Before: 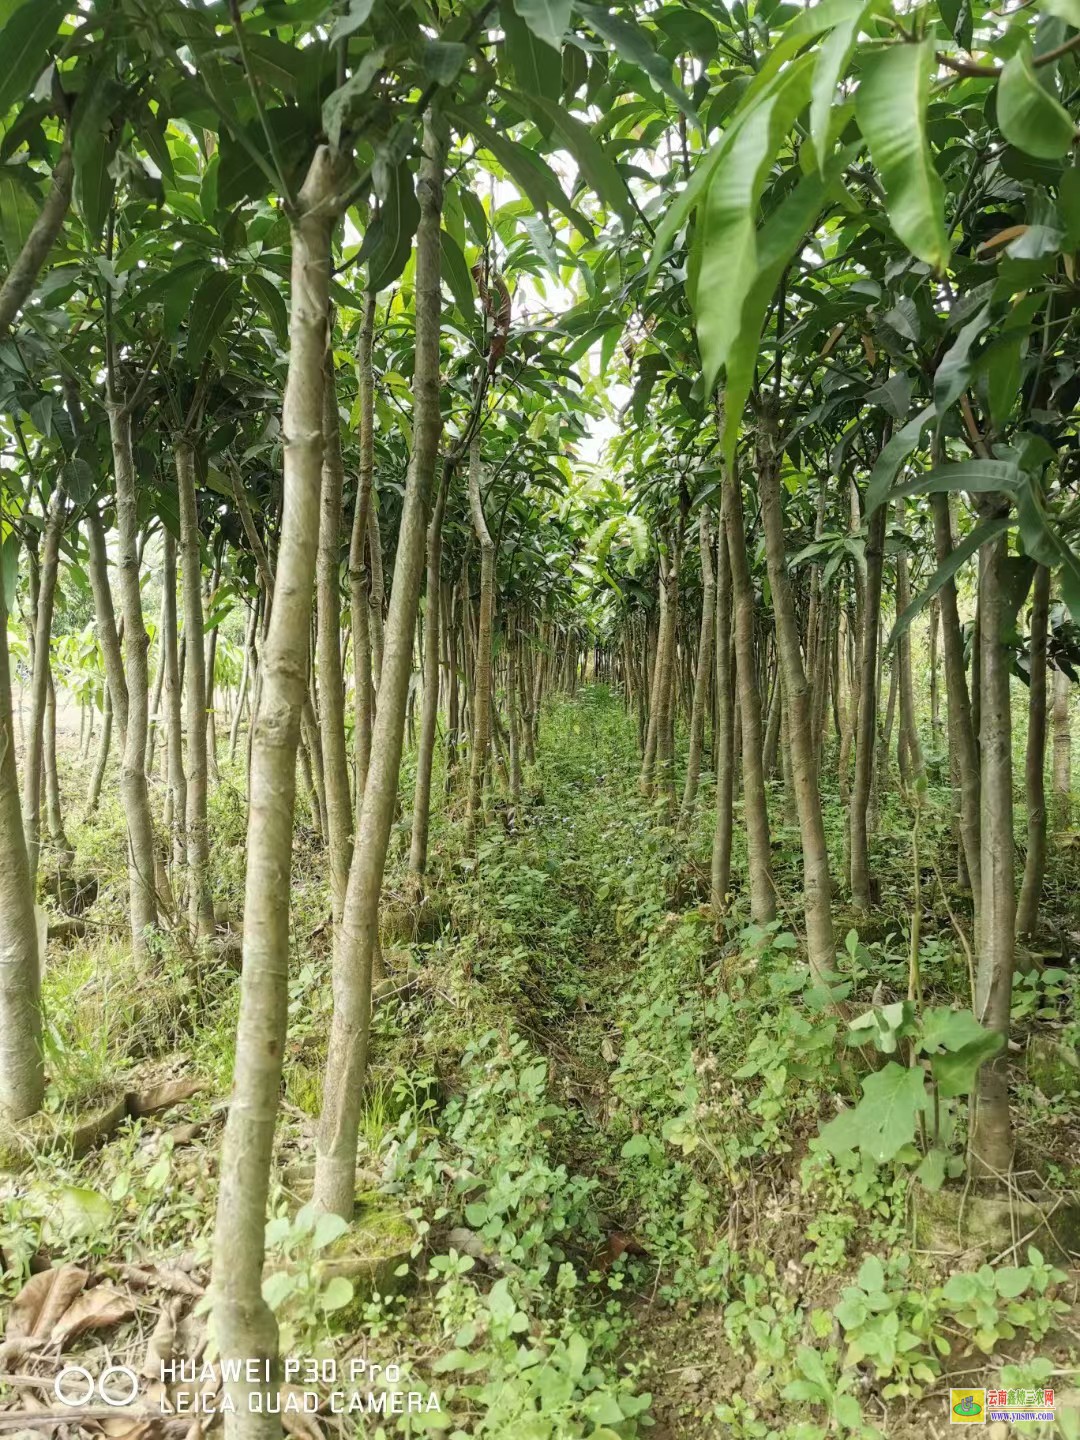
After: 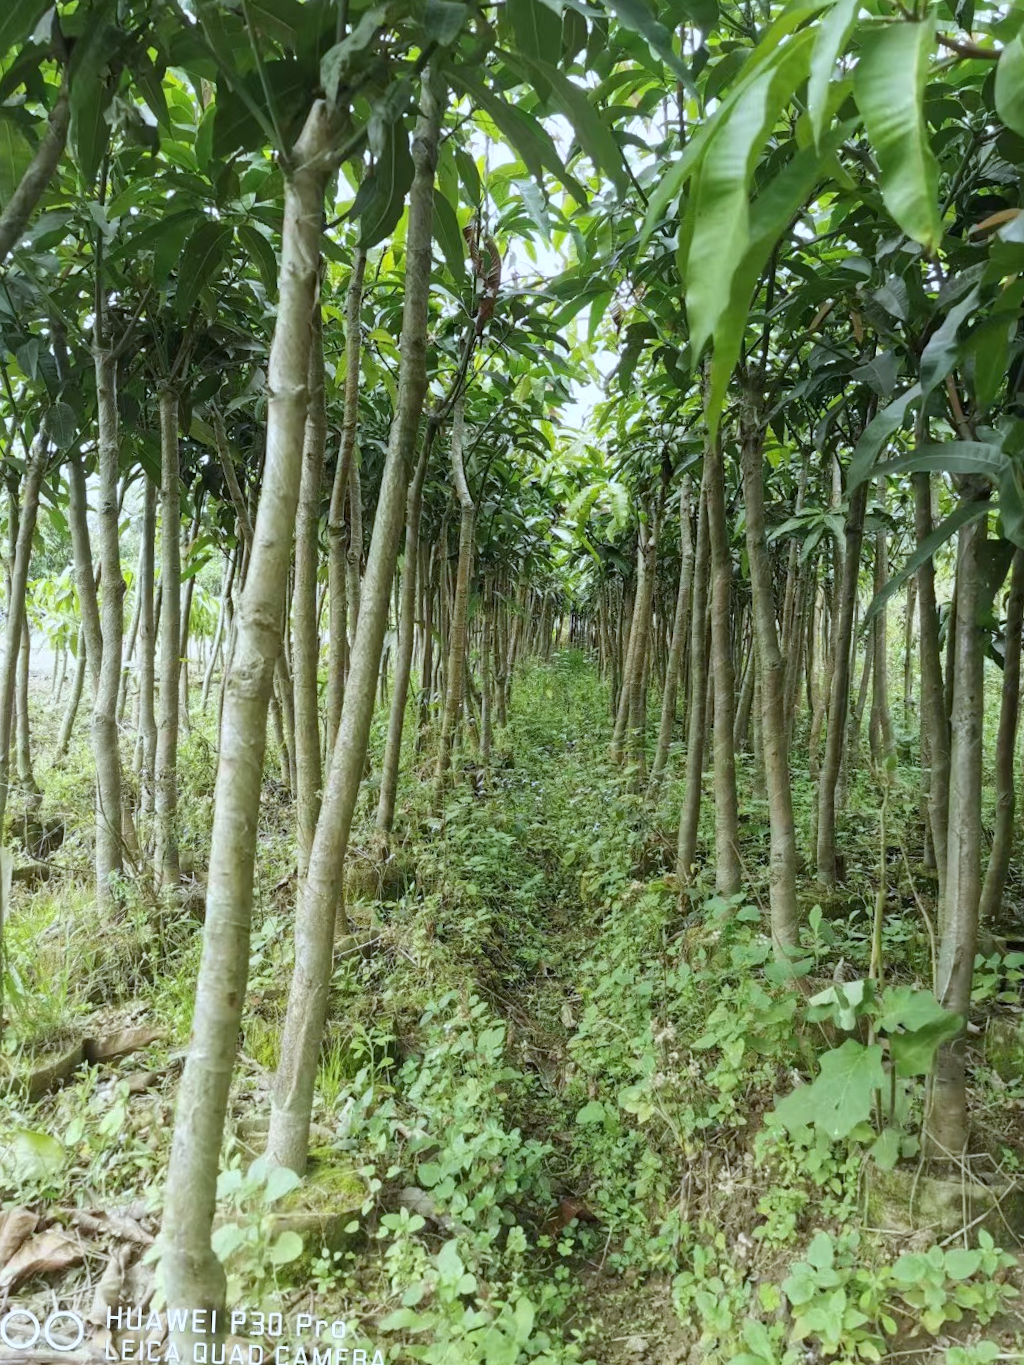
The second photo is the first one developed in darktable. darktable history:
white balance: red 0.931, blue 1.11
crop and rotate: angle -2.38°
